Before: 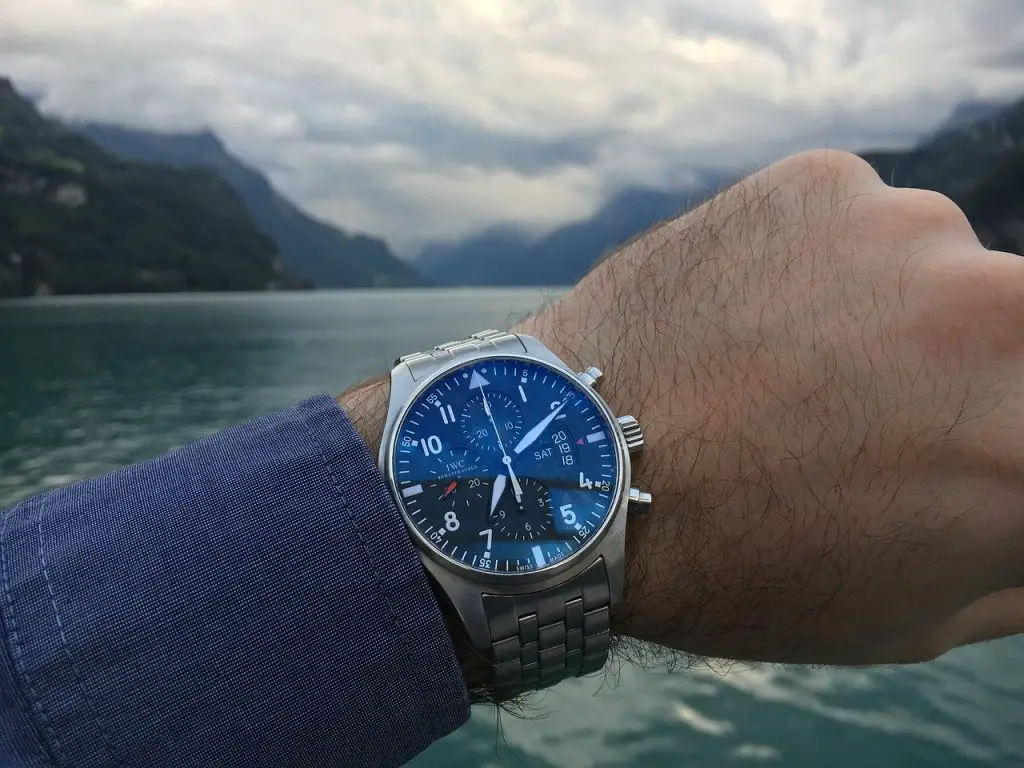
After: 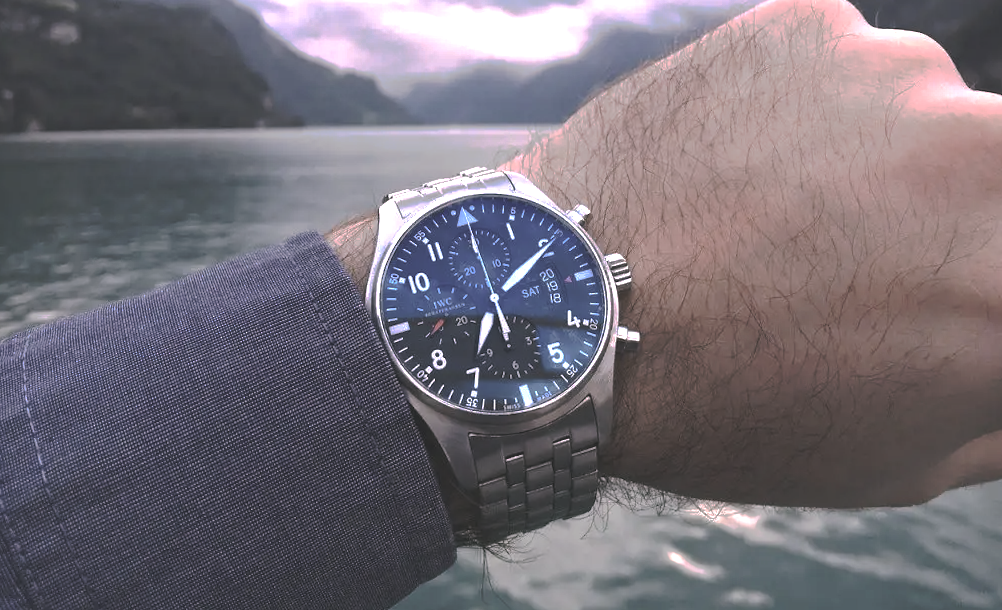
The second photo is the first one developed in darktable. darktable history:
exposure: black level correction 0, exposure 1.1 EV, compensate exposure bias true, compensate highlight preservation false
tone curve: curves: ch0 [(0, 0) (0.003, 0.149) (0.011, 0.152) (0.025, 0.154) (0.044, 0.164) (0.069, 0.179) (0.1, 0.194) (0.136, 0.211) (0.177, 0.232) (0.224, 0.258) (0.277, 0.289) (0.335, 0.326) (0.399, 0.371) (0.468, 0.438) (0.543, 0.504) (0.623, 0.569) (0.709, 0.642) (0.801, 0.716) (0.898, 0.775) (1, 1)], preserve colors none
crop and rotate: top 19.998%
color correction: saturation 0.5
white balance: red 1.188, blue 1.11
rotate and perspective: rotation 0.226°, lens shift (vertical) -0.042, crop left 0.023, crop right 0.982, crop top 0.006, crop bottom 0.994
